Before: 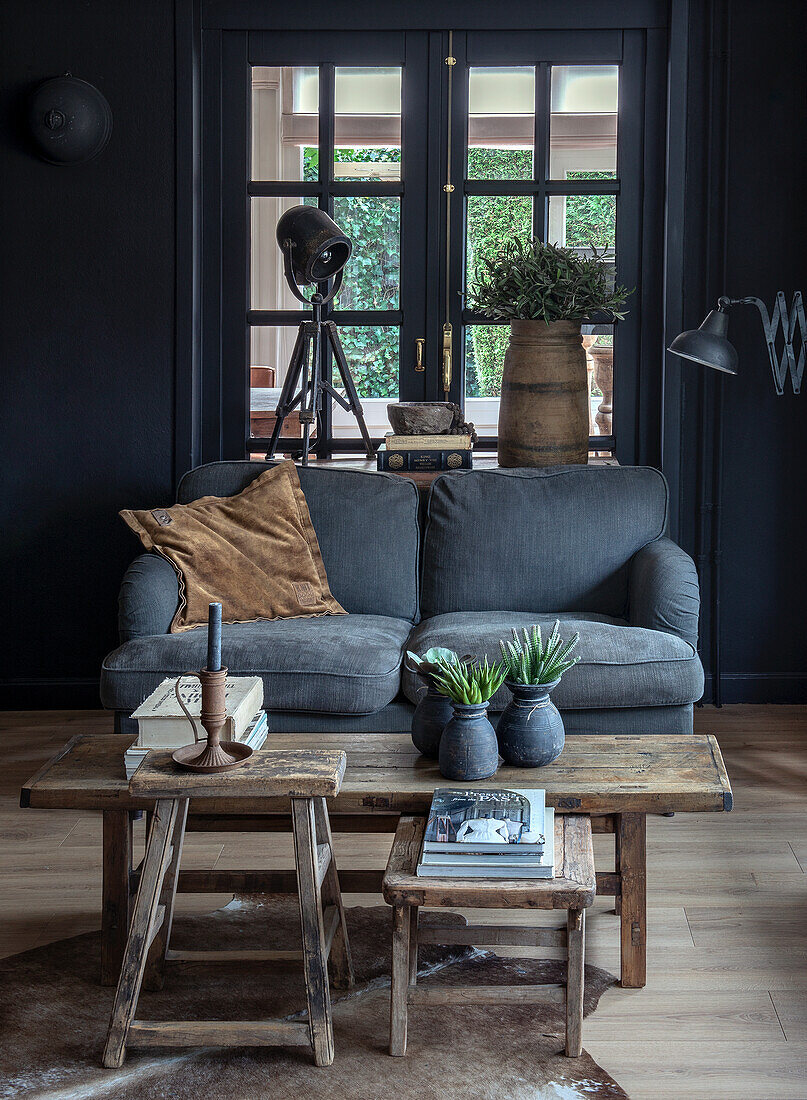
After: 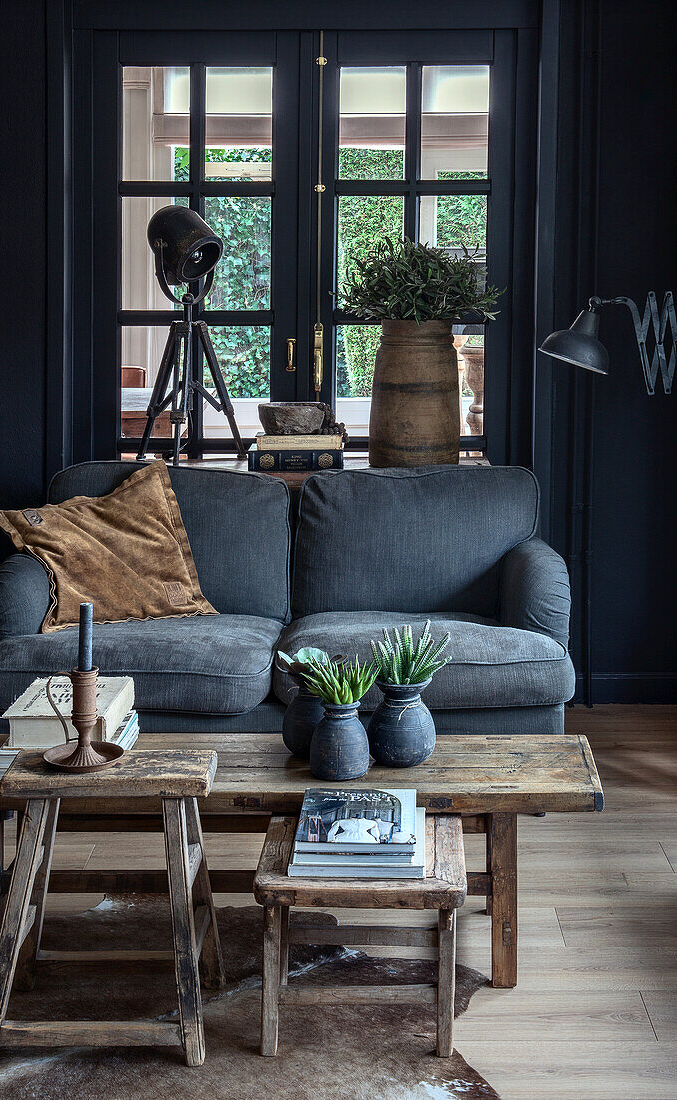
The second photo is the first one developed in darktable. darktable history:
contrast brightness saturation: contrast 0.142
crop: left 16.02%
